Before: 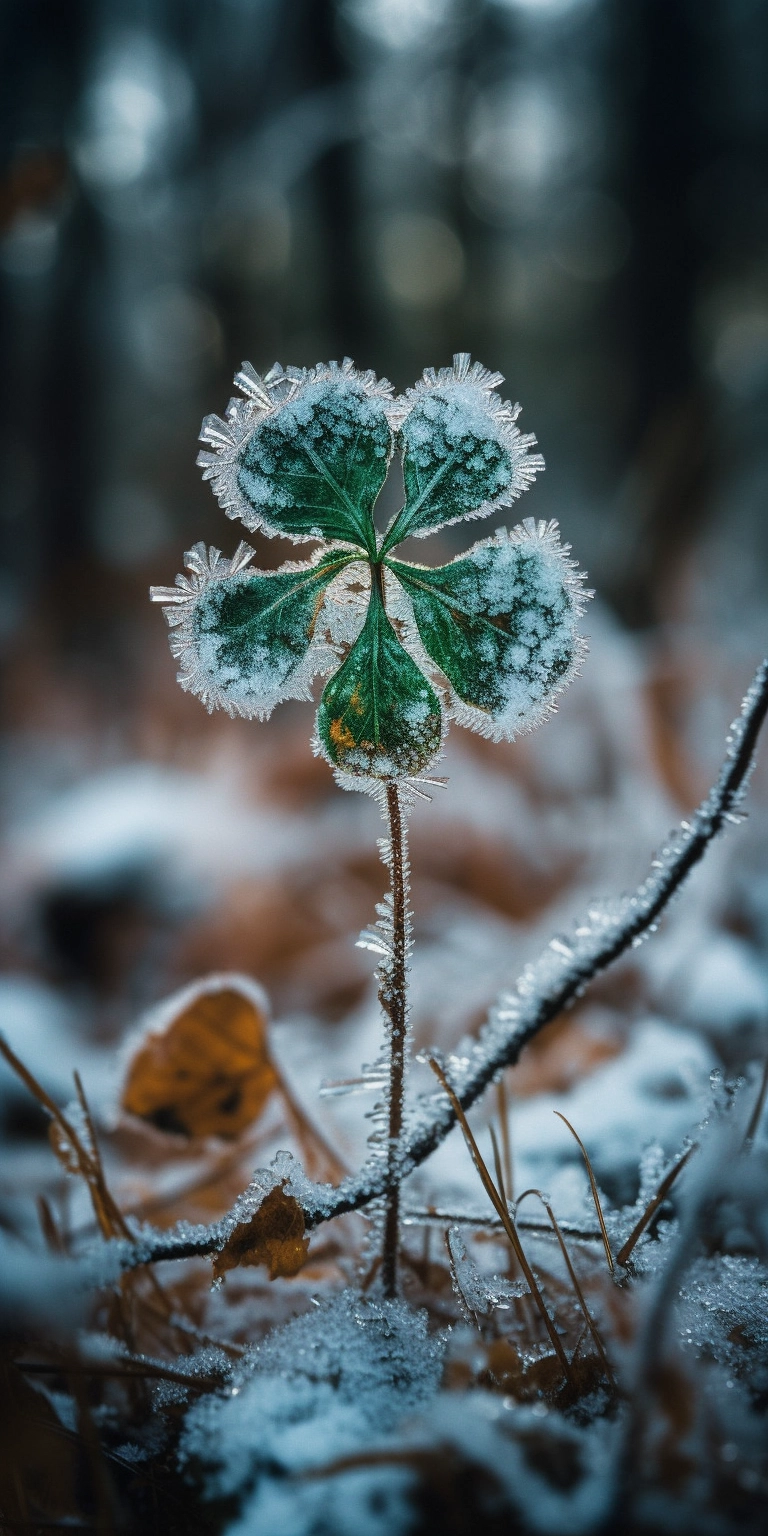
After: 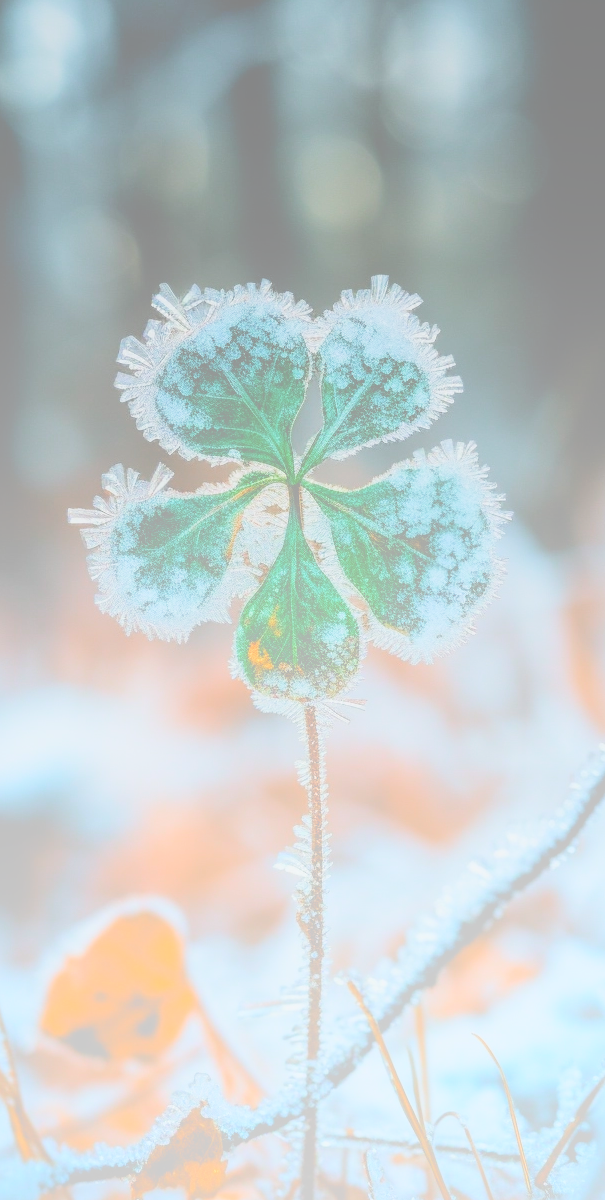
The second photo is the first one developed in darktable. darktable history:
crop and rotate: left 10.77%, top 5.1%, right 10.41%, bottom 16.76%
filmic rgb: black relative exposure -6.68 EV, white relative exposure 4.56 EV, hardness 3.25
bloom: size 85%, threshold 5%, strength 85%
